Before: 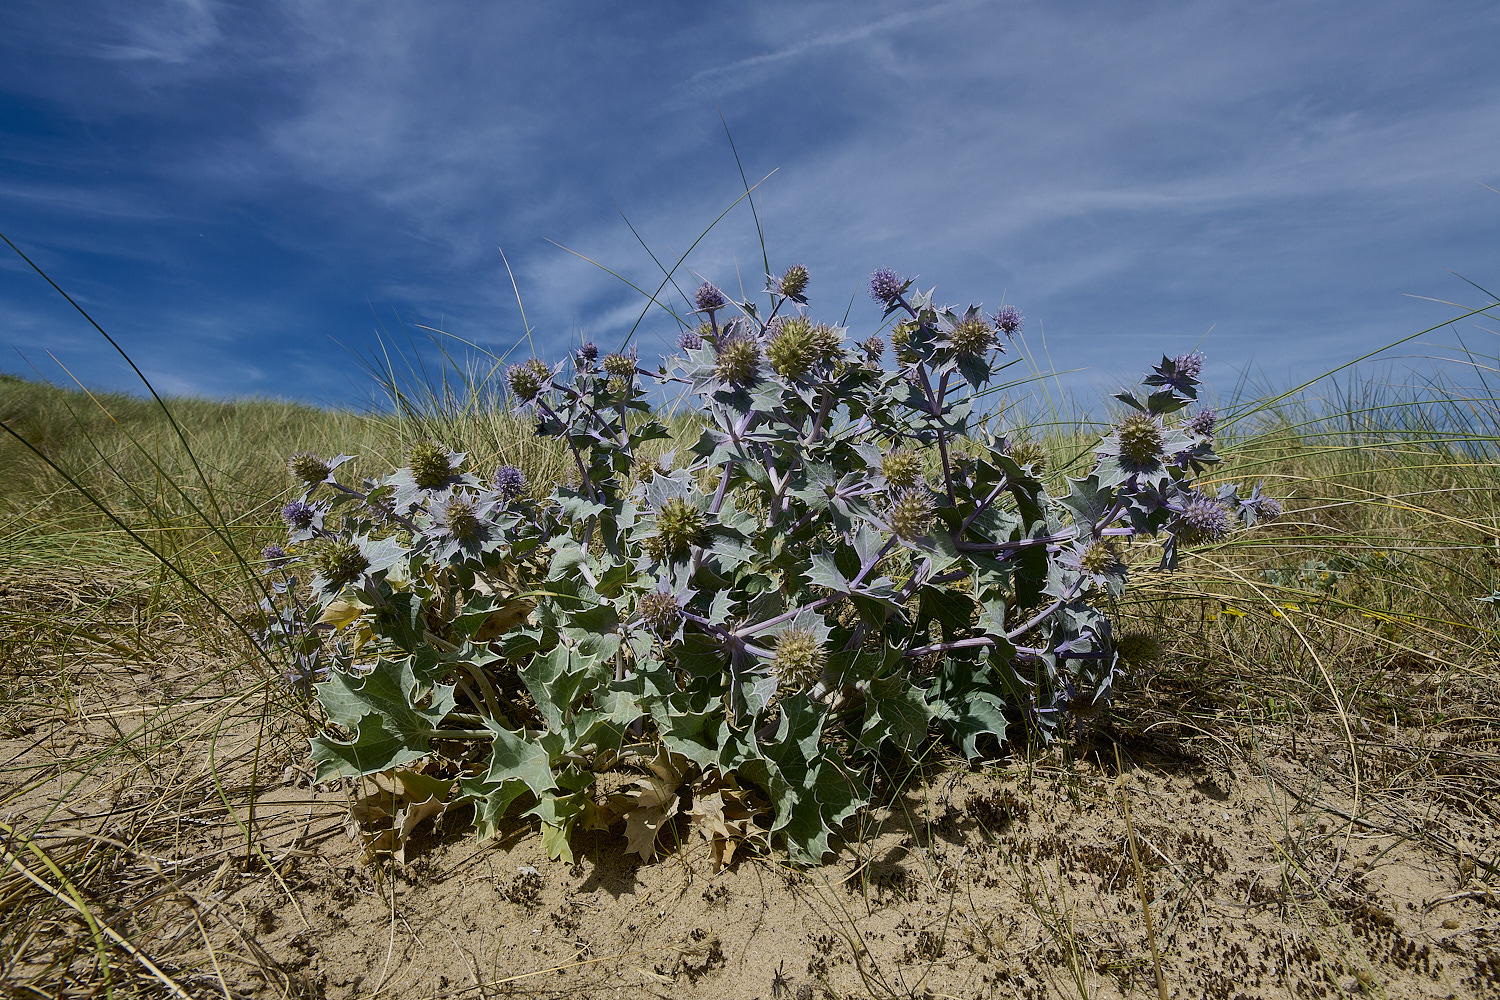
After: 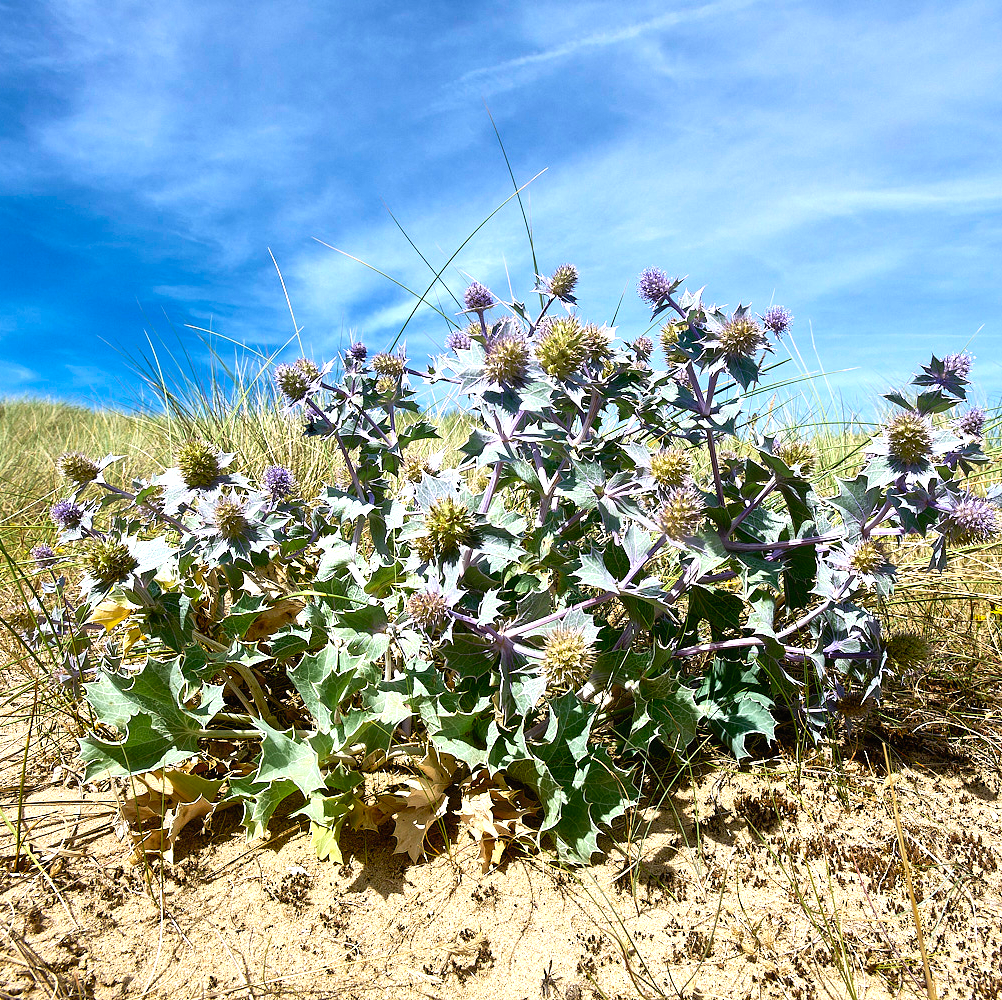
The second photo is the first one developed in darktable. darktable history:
exposure: black level correction 0, exposure 1.514 EV, compensate exposure bias true, compensate highlight preservation false
crop: left 15.413%, right 17.723%
